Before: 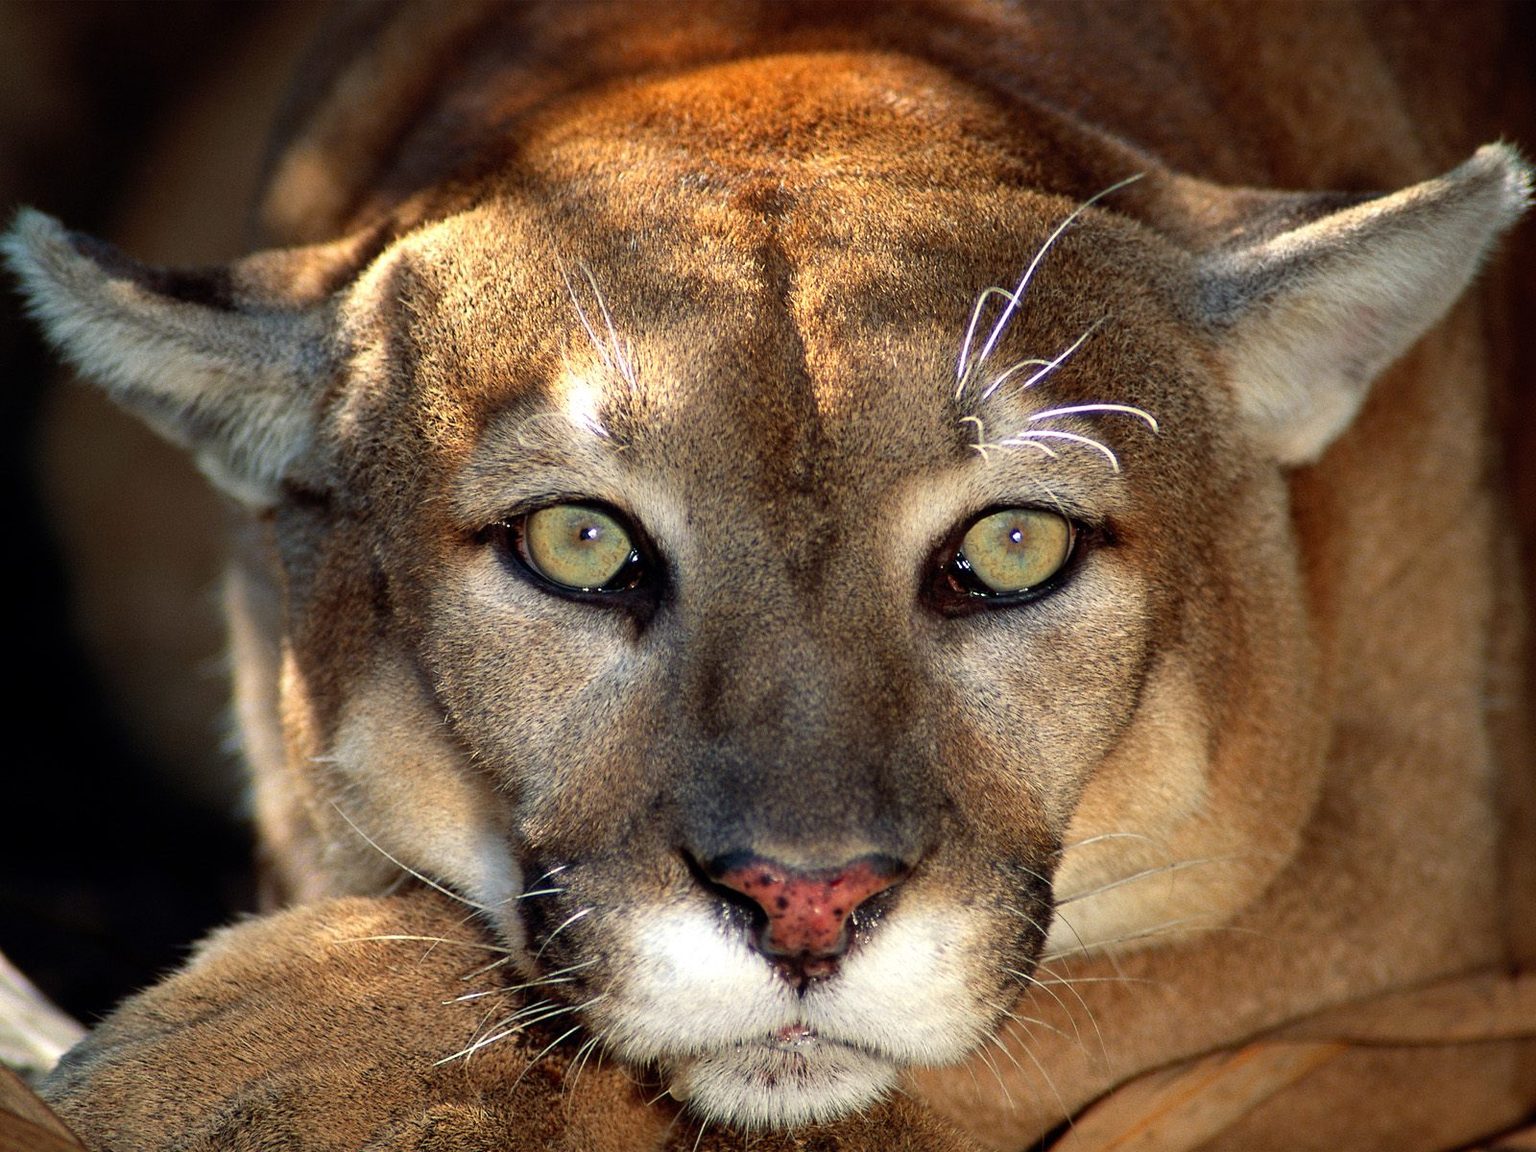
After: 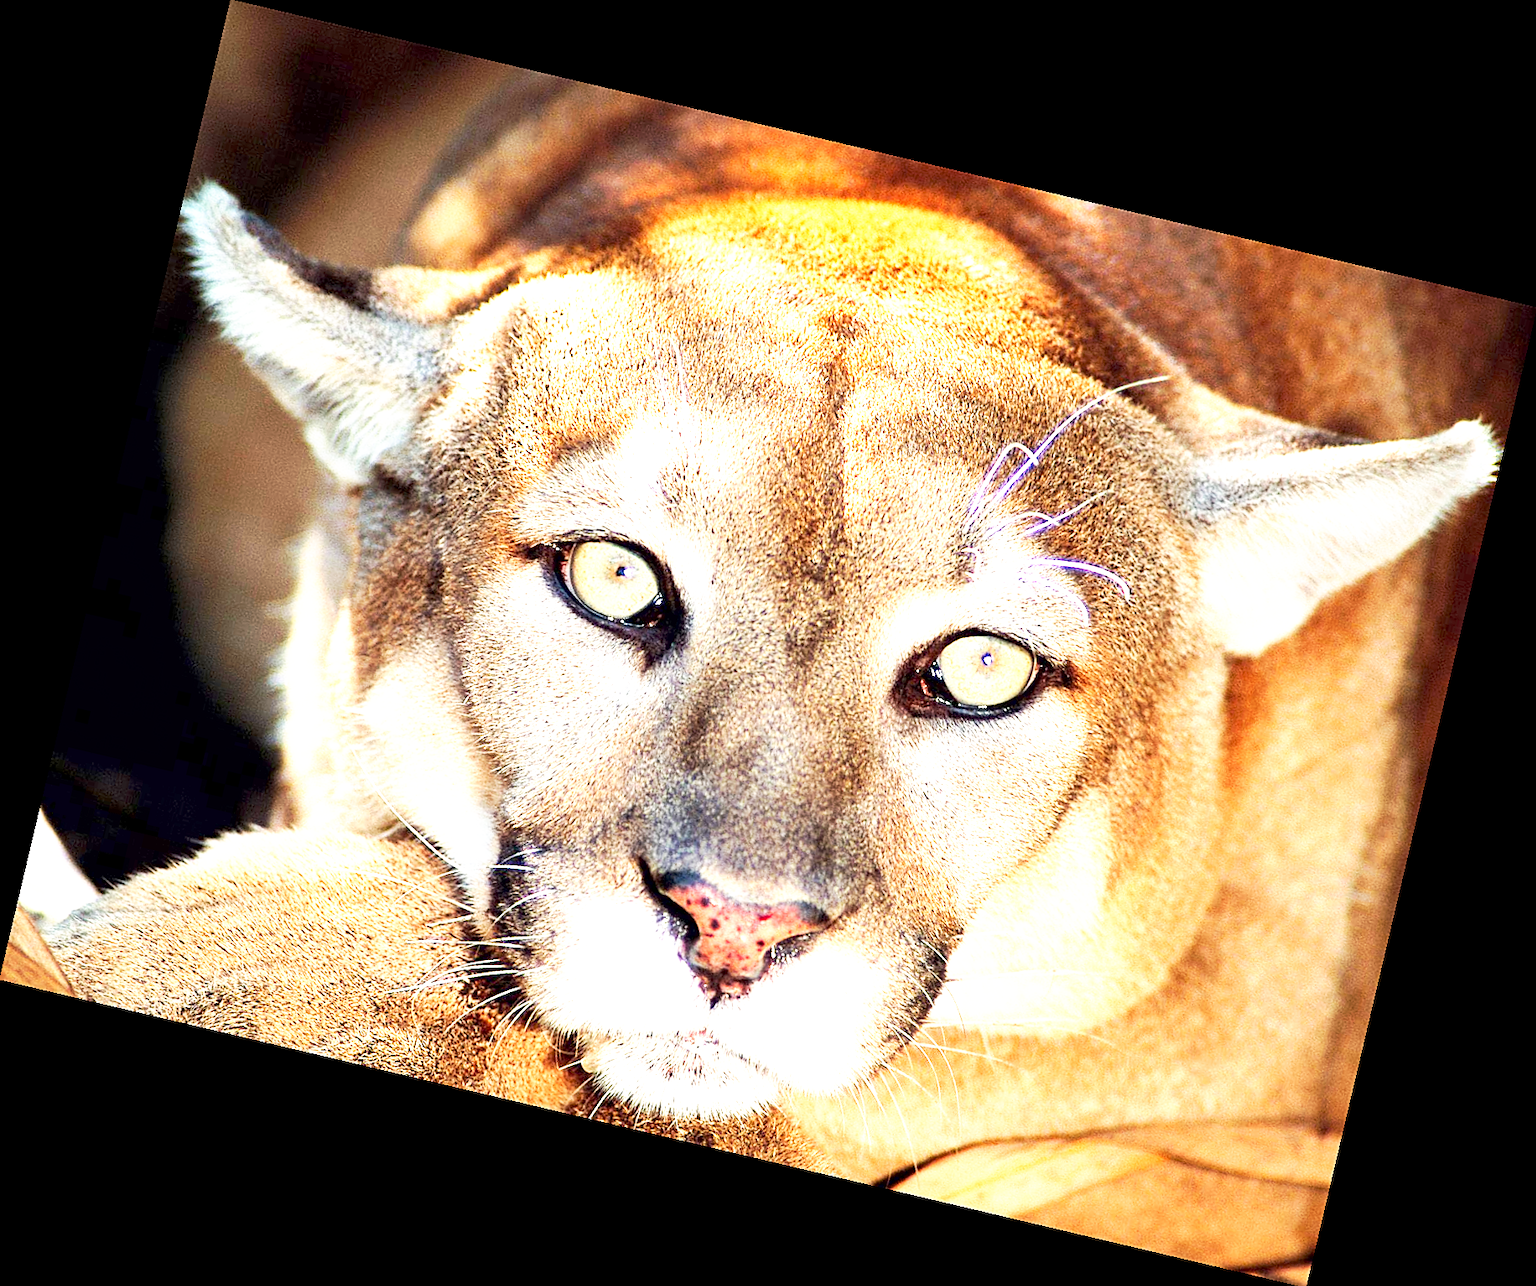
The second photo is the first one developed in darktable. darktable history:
exposure: black level correction 0.001, exposure 1.84 EV, compensate highlight preservation false
sharpen: on, module defaults
rotate and perspective: rotation 13.27°, automatic cropping off
tone curve: curves: ch0 [(0, 0) (0.003, 0.01) (0.011, 0.017) (0.025, 0.035) (0.044, 0.068) (0.069, 0.109) (0.1, 0.144) (0.136, 0.185) (0.177, 0.231) (0.224, 0.279) (0.277, 0.346) (0.335, 0.42) (0.399, 0.5) (0.468, 0.603) (0.543, 0.712) (0.623, 0.808) (0.709, 0.883) (0.801, 0.957) (0.898, 0.993) (1, 1)], preserve colors none
contrast brightness saturation: contrast 0.05, brightness 0.06, saturation 0.01
